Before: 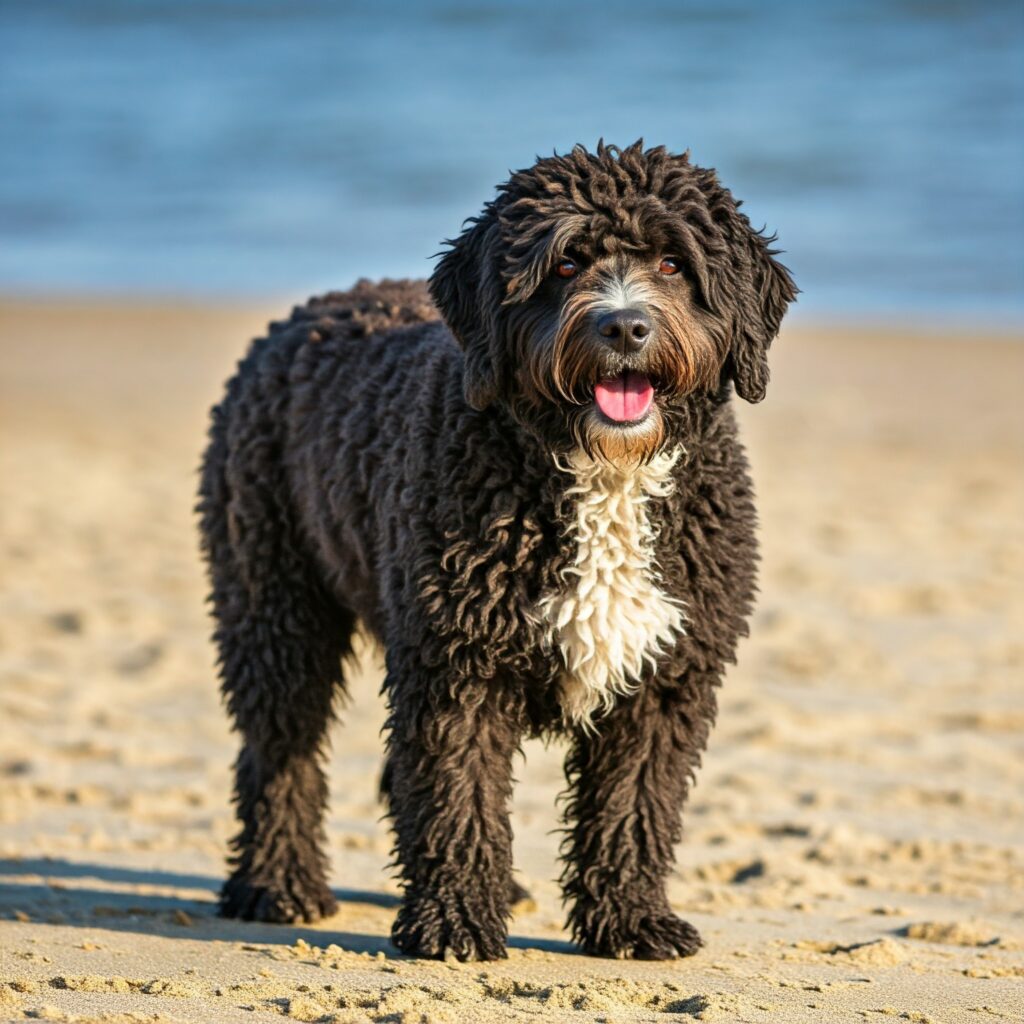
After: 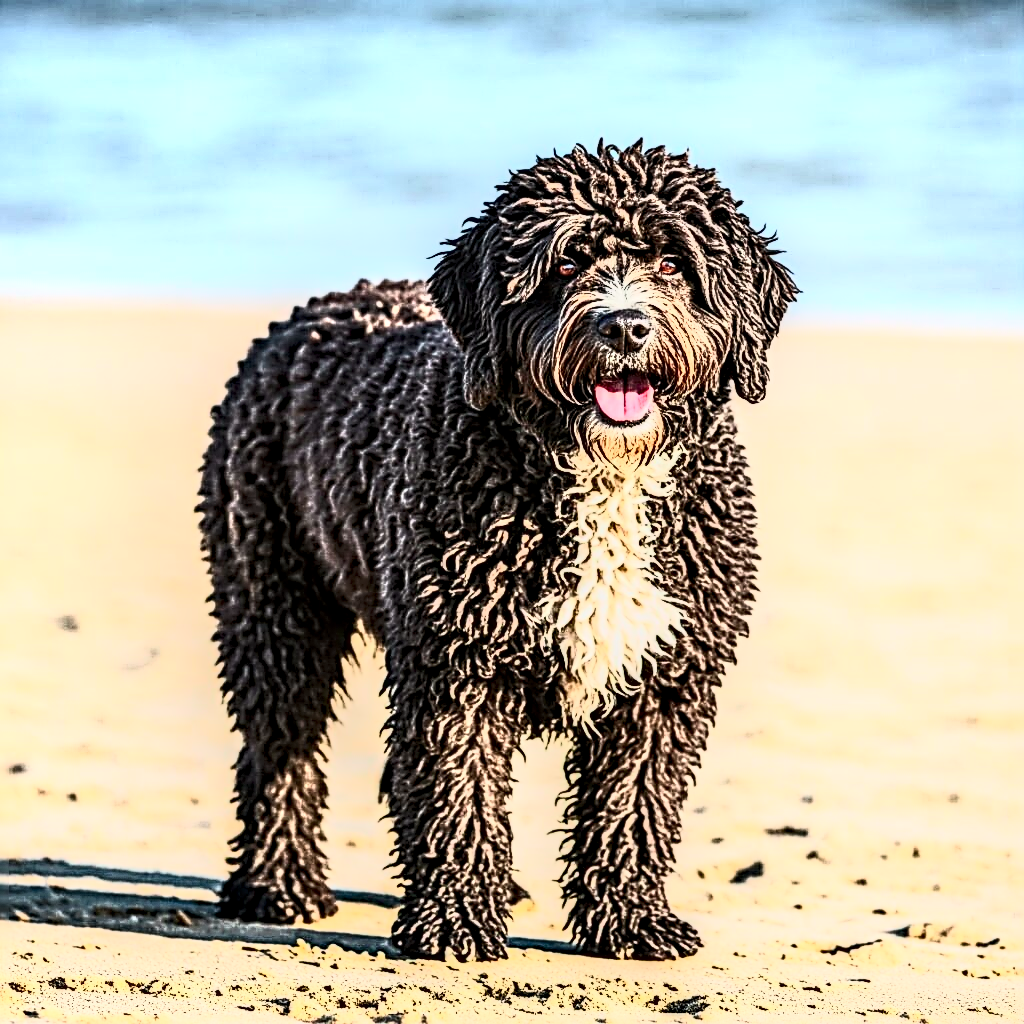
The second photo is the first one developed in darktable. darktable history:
contrast brightness saturation: contrast 0.609, brightness 0.327, saturation 0.137
local contrast: highlights 21%, shadows 69%, detail 170%
sharpen: radius 3.203, amount 1.735
tone curve: curves: ch0 [(0.003, 0.029) (0.188, 0.252) (0.46, 0.56) (0.608, 0.748) (0.871, 0.955) (1, 1)]; ch1 [(0, 0) (0.35, 0.356) (0.45, 0.453) (0.508, 0.515) (0.618, 0.634) (1, 1)]; ch2 [(0, 0) (0.456, 0.469) (0.5, 0.5) (0.634, 0.625) (1, 1)], color space Lab, independent channels, preserve colors none
